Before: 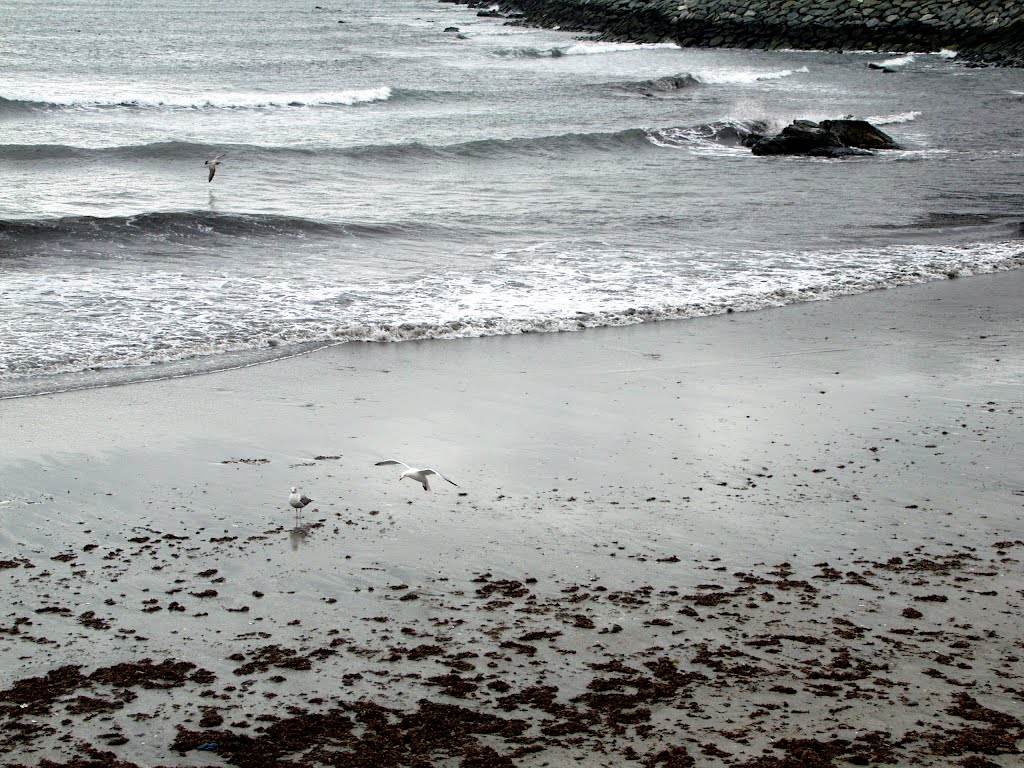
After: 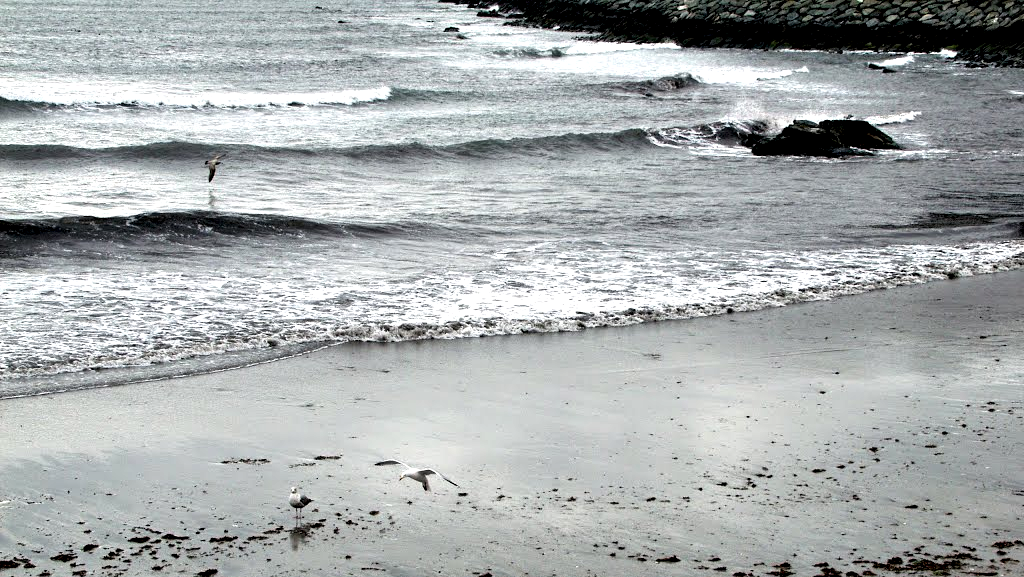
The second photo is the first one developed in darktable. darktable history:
contrast equalizer: y [[0.6 ×6], [0.55 ×6], [0 ×6], [0 ×6], [0 ×6]]
crop: bottom 24.84%
